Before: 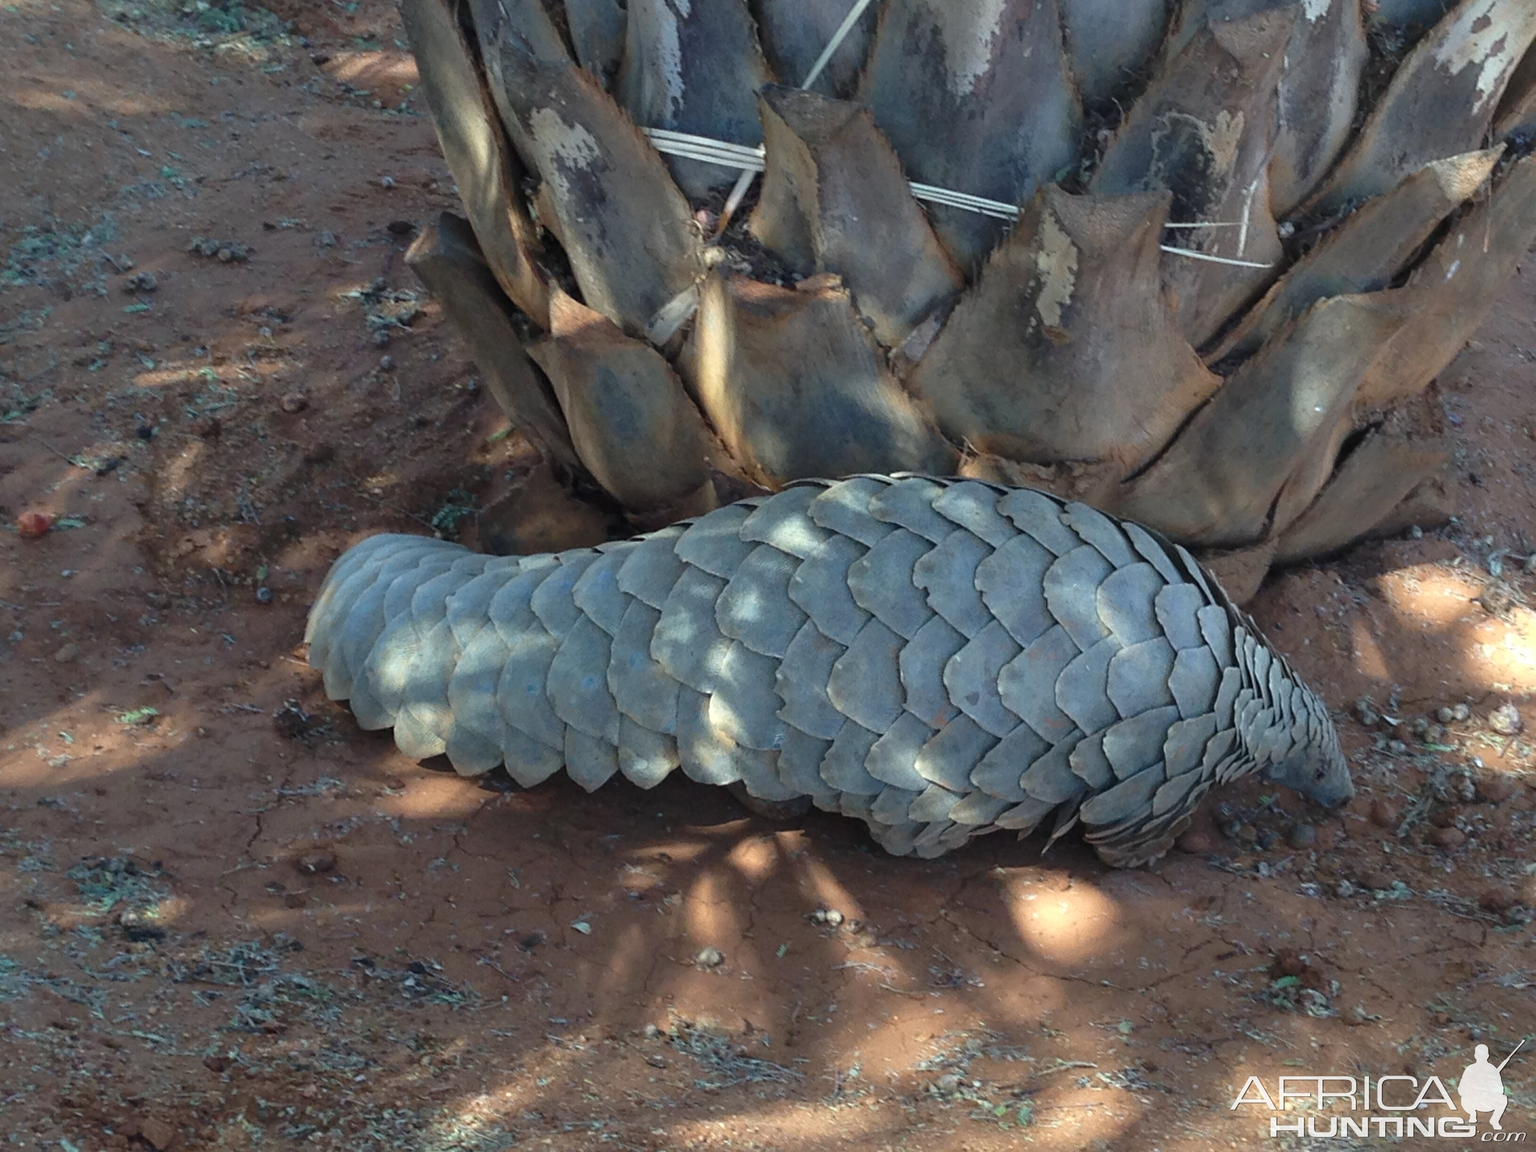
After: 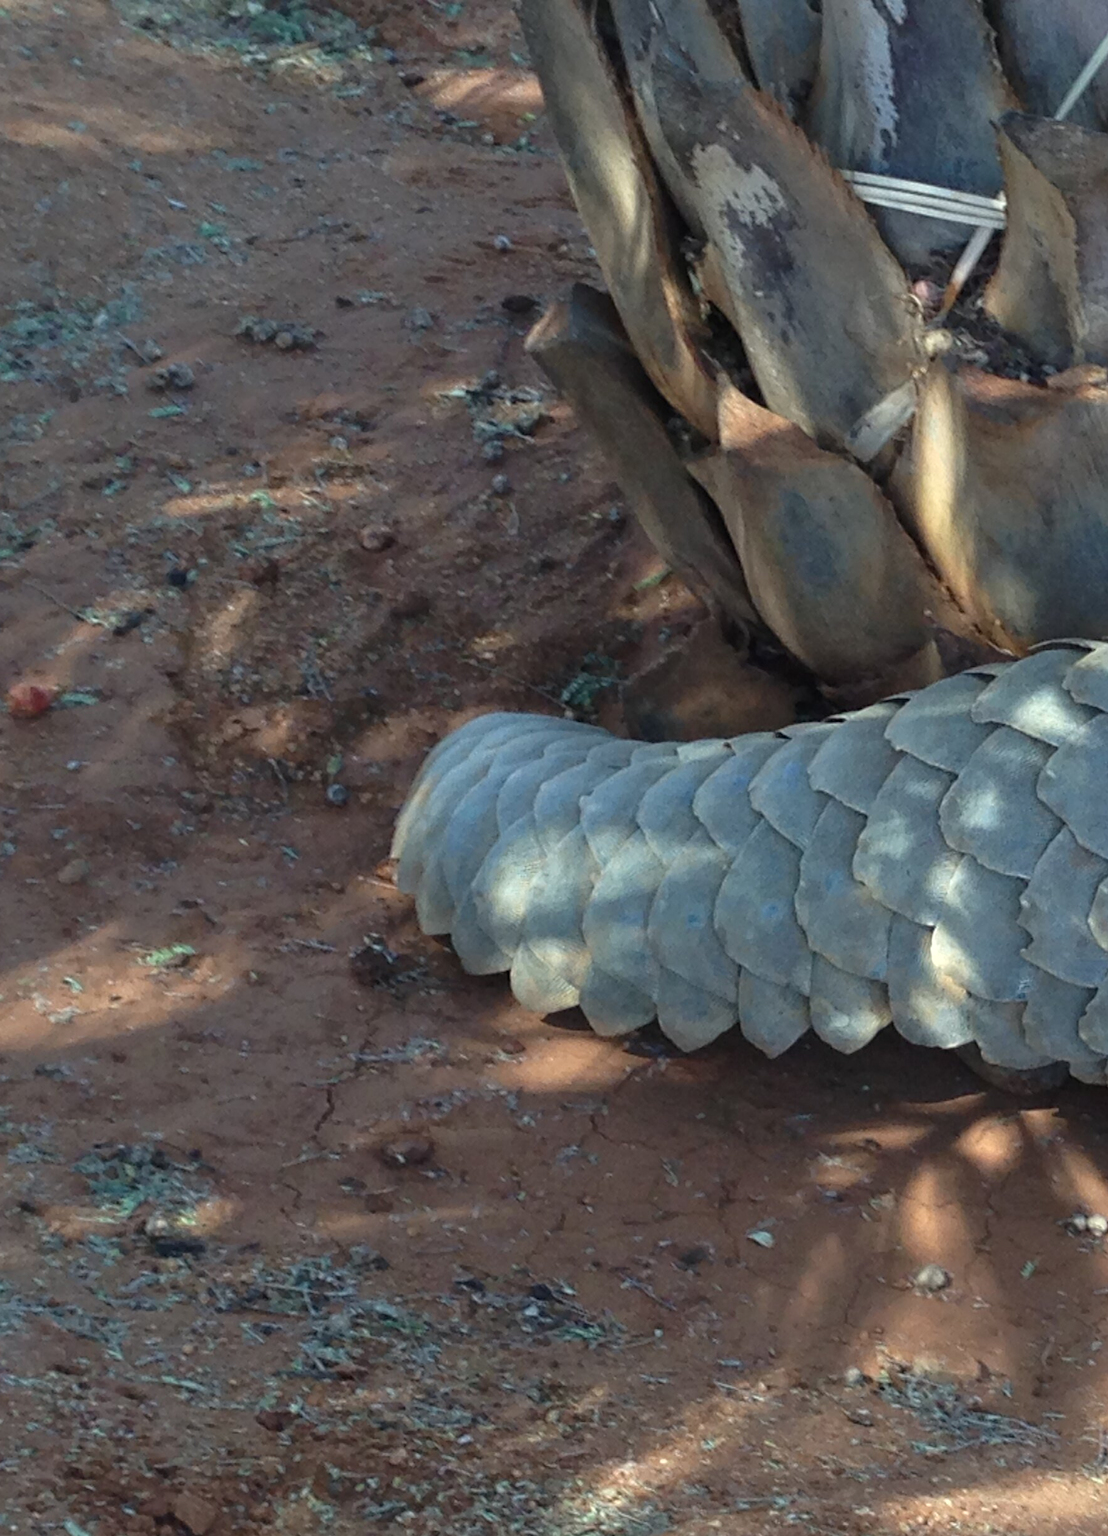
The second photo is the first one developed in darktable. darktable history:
crop: left 0.774%, right 45.156%, bottom 0.088%
exposure: exposure 0.014 EV, compensate highlight preservation false
shadows and highlights: shadows 11.95, white point adjustment 1.15, highlights -1.61, highlights color adjustment 31.82%, soften with gaussian
